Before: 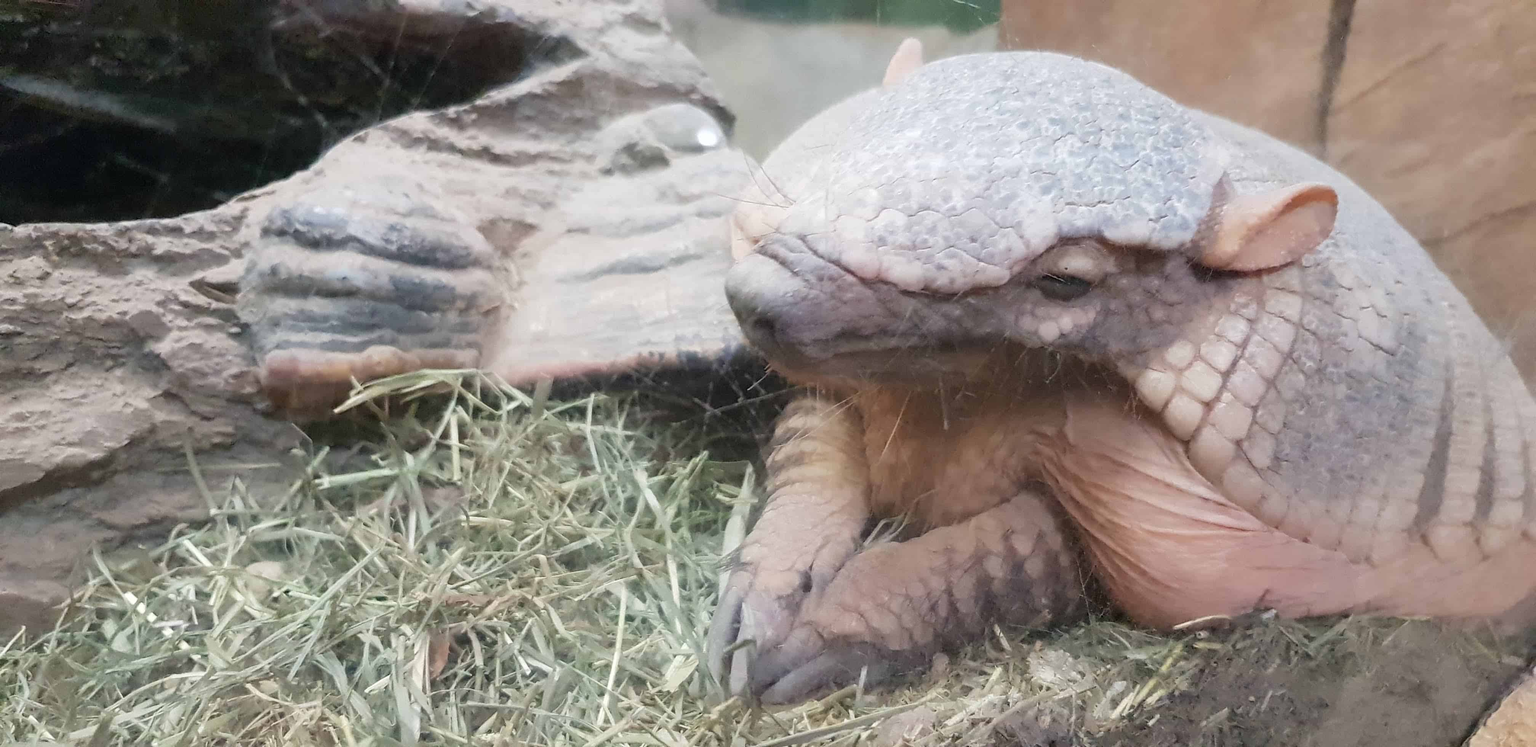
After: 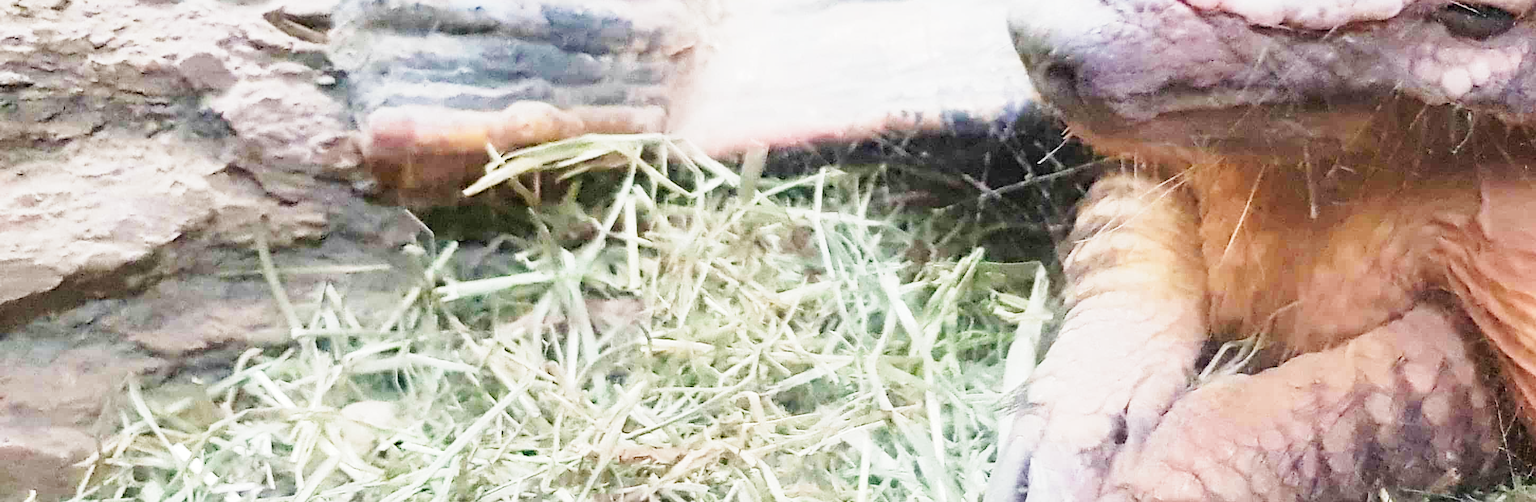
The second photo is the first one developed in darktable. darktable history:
haze removal: strength 0.29, distance 0.25, compatibility mode true, adaptive false
crop: top 36.498%, right 27.964%, bottom 14.995%
sharpen: amount 0.2
tone curve: curves: ch0 [(0, 0) (0.003, 0.003) (0.011, 0.012) (0.025, 0.027) (0.044, 0.048) (0.069, 0.074) (0.1, 0.117) (0.136, 0.177) (0.177, 0.246) (0.224, 0.324) (0.277, 0.422) (0.335, 0.531) (0.399, 0.633) (0.468, 0.733) (0.543, 0.824) (0.623, 0.895) (0.709, 0.938) (0.801, 0.961) (0.898, 0.98) (1, 1)], preserve colors none
